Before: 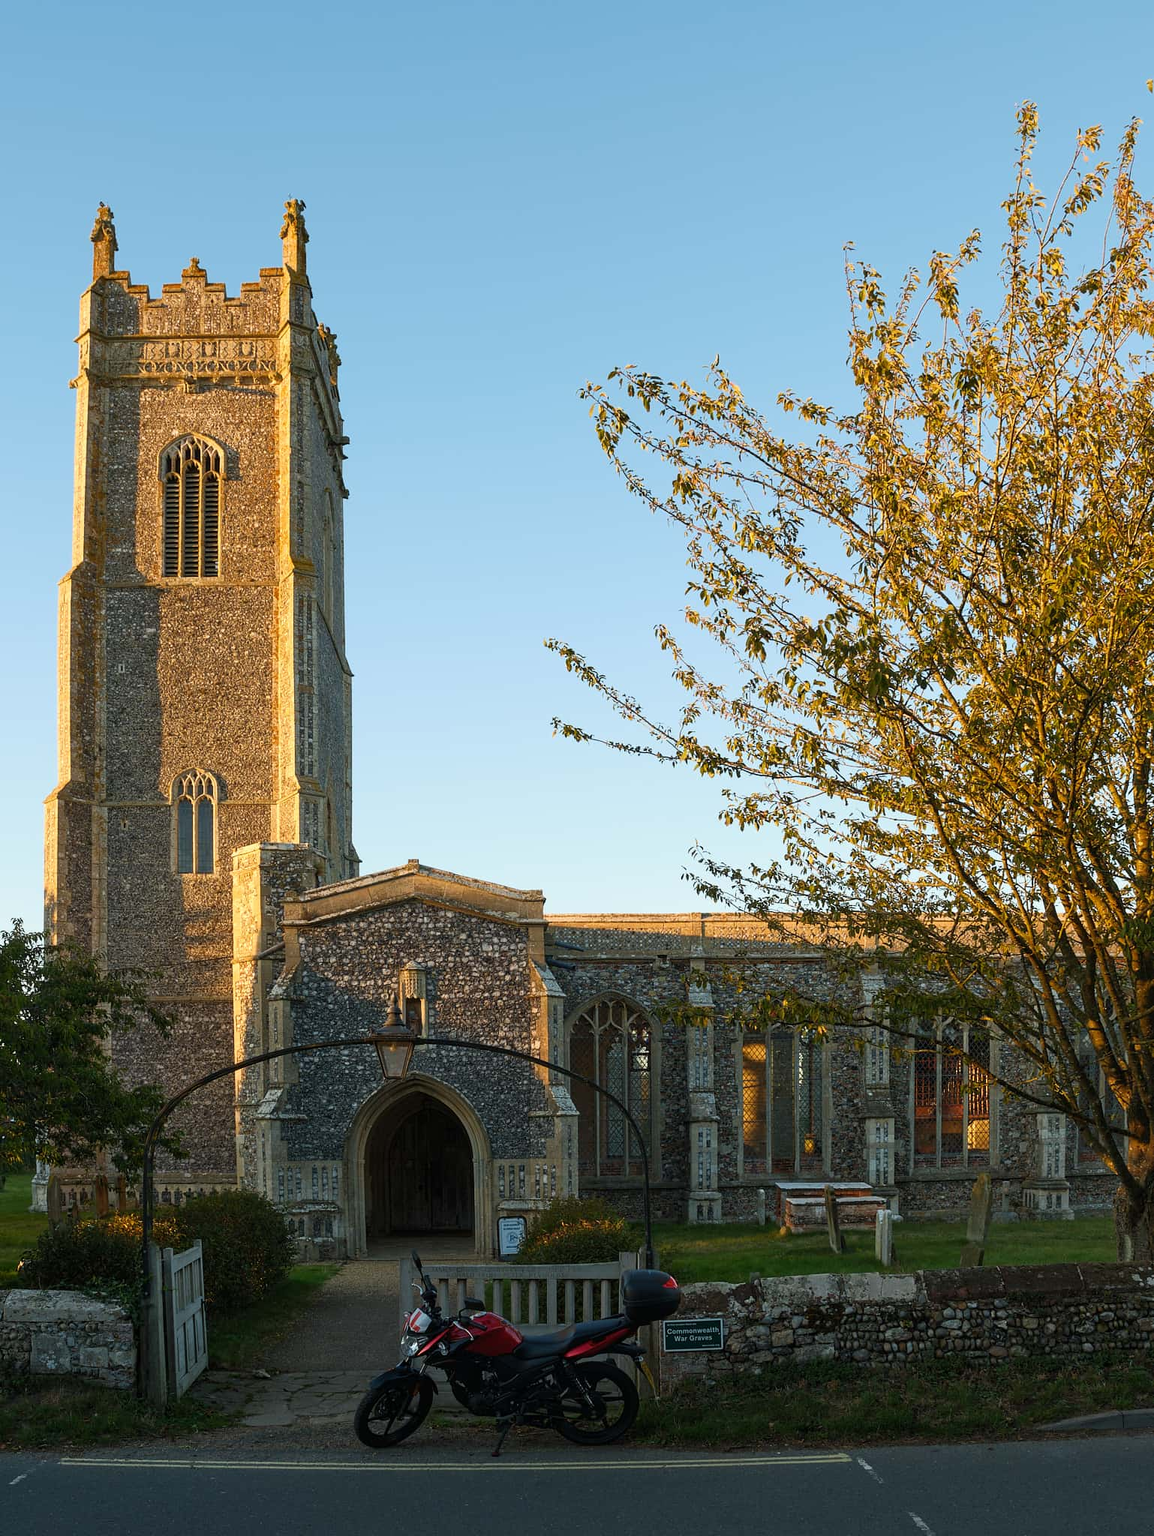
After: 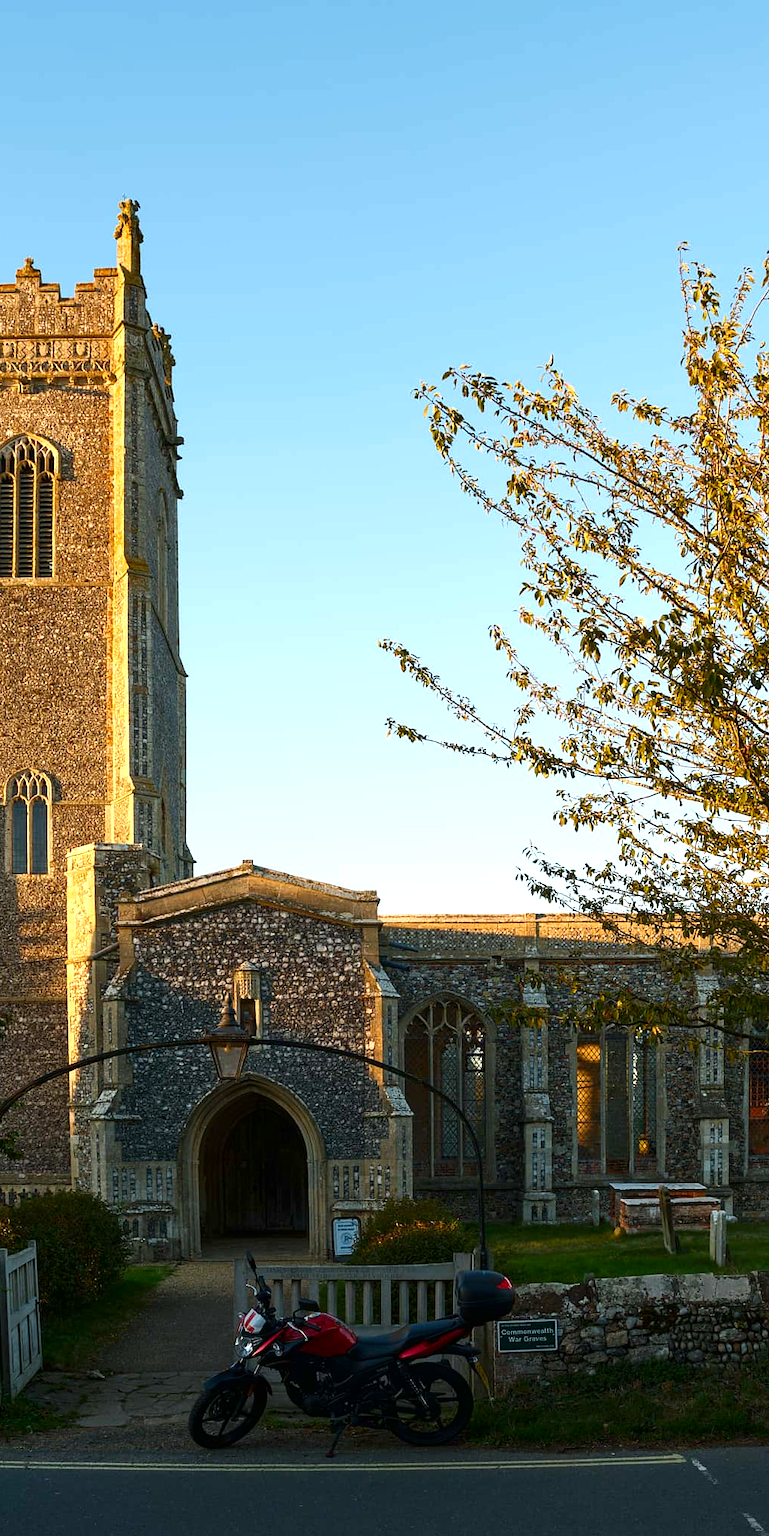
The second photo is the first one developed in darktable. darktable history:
exposure: exposure 0.496 EV, compensate highlight preservation false
crop and rotate: left 14.385%, right 18.948%
contrast brightness saturation: contrast 0.07, brightness -0.13, saturation 0.06
